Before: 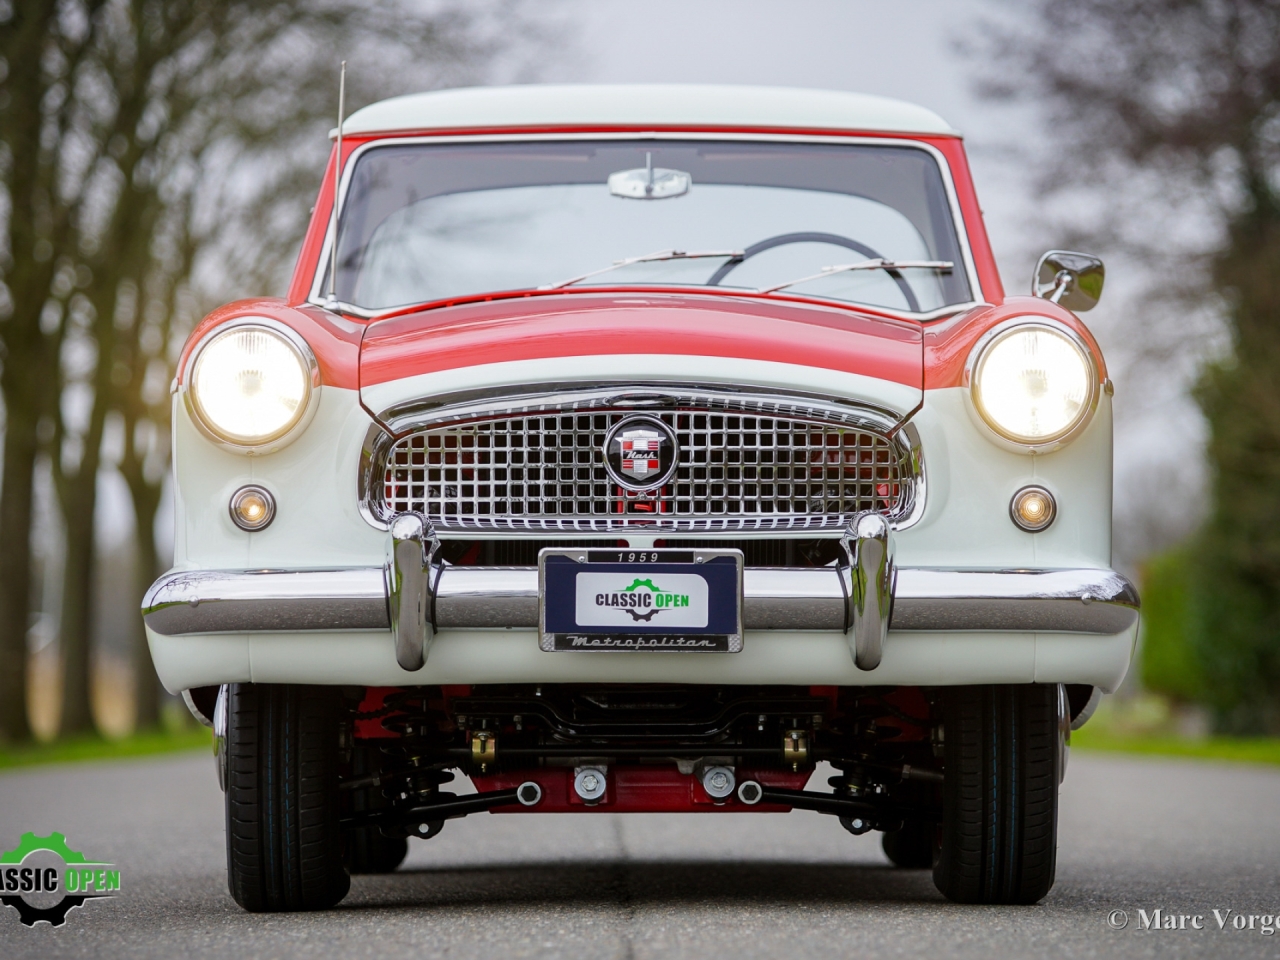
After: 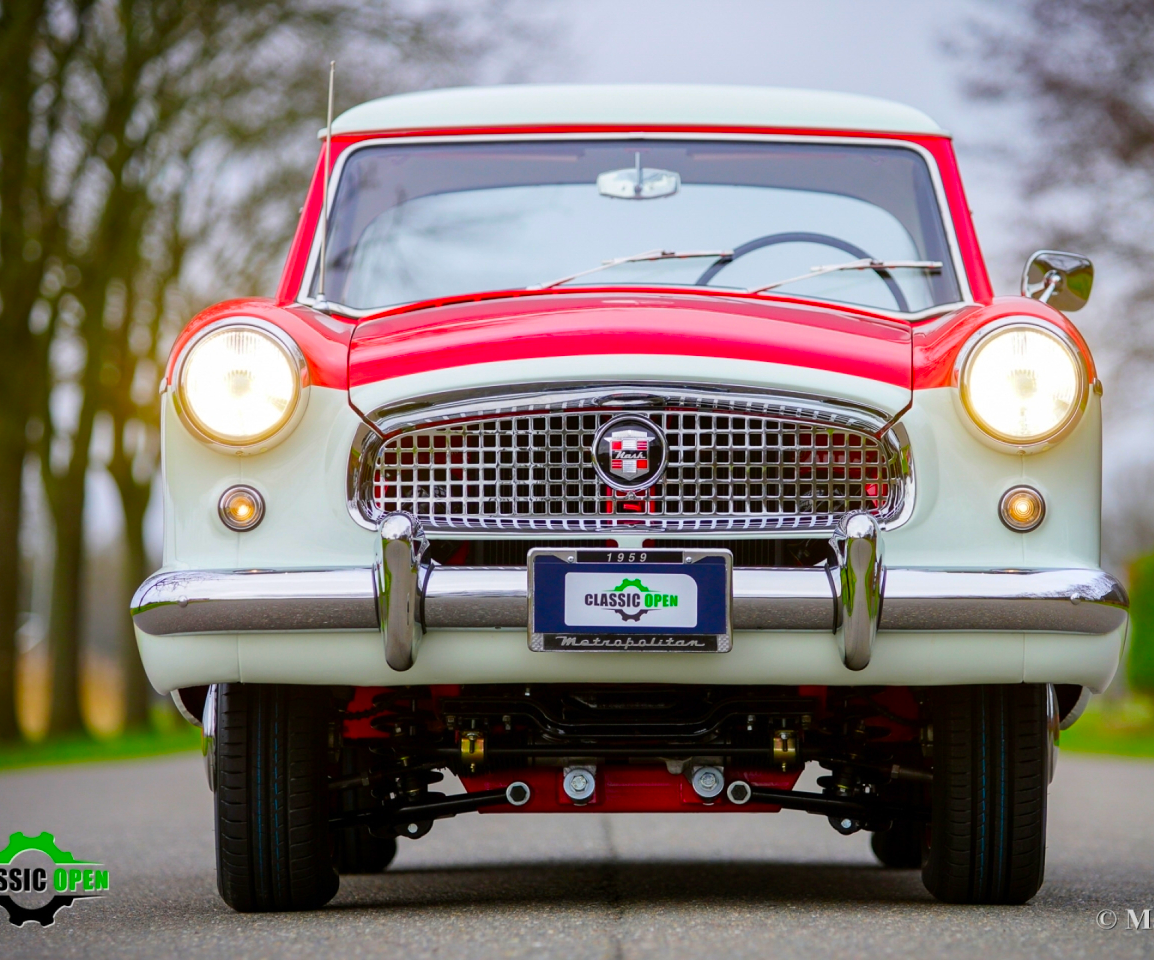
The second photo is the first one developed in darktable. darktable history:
crop and rotate: left 0.926%, right 8.845%
color correction: highlights b* -0.023, saturation 1.84
